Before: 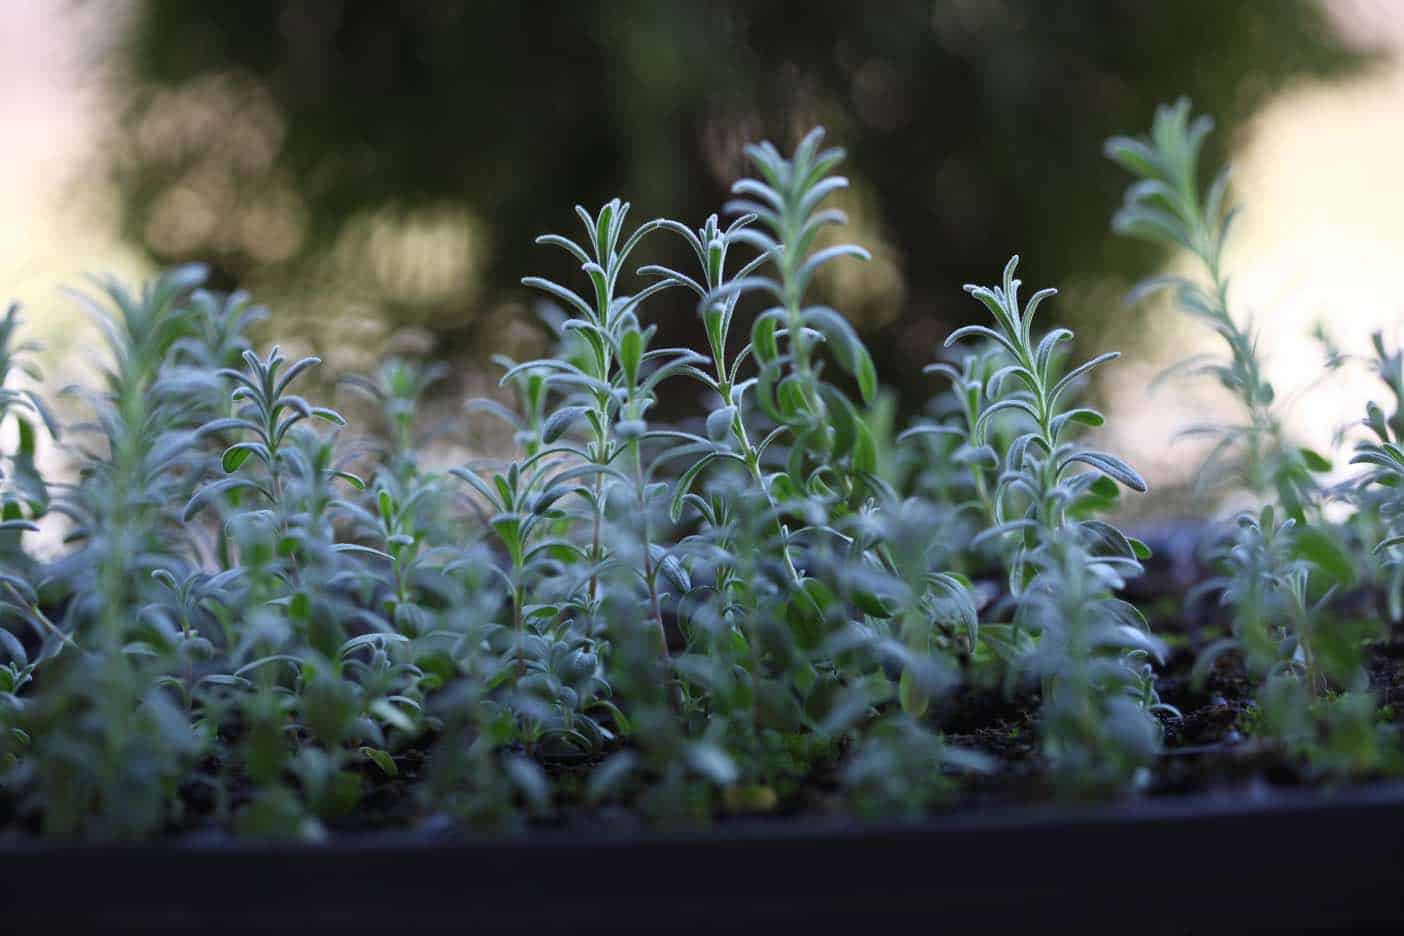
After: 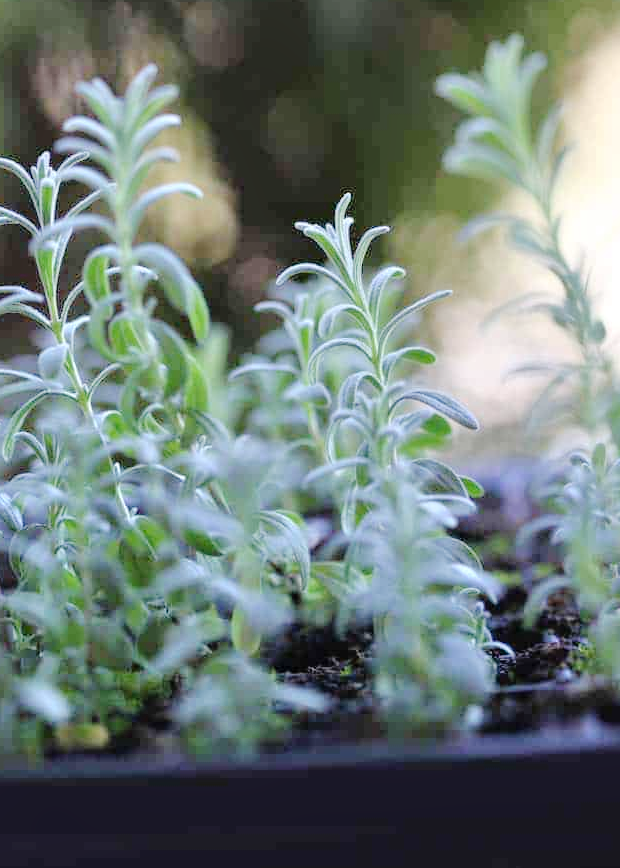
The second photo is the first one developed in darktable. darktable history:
tone equalizer: -7 EV 0.15 EV, -6 EV 0.6 EV, -5 EV 1.15 EV, -4 EV 1.33 EV, -3 EV 1.15 EV, -2 EV 0.6 EV, -1 EV 0.15 EV, mask exposure compensation -0.5 EV
crop: left 47.628%, top 6.643%, right 7.874%
tone curve: curves: ch0 [(0, 0) (0.003, 0.004) (0.011, 0.015) (0.025, 0.033) (0.044, 0.058) (0.069, 0.091) (0.1, 0.131) (0.136, 0.179) (0.177, 0.233) (0.224, 0.295) (0.277, 0.364) (0.335, 0.434) (0.399, 0.51) (0.468, 0.583) (0.543, 0.654) (0.623, 0.724) (0.709, 0.789) (0.801, 0.852) (0.898, 0.924) (1, 1)], preserve colors none
